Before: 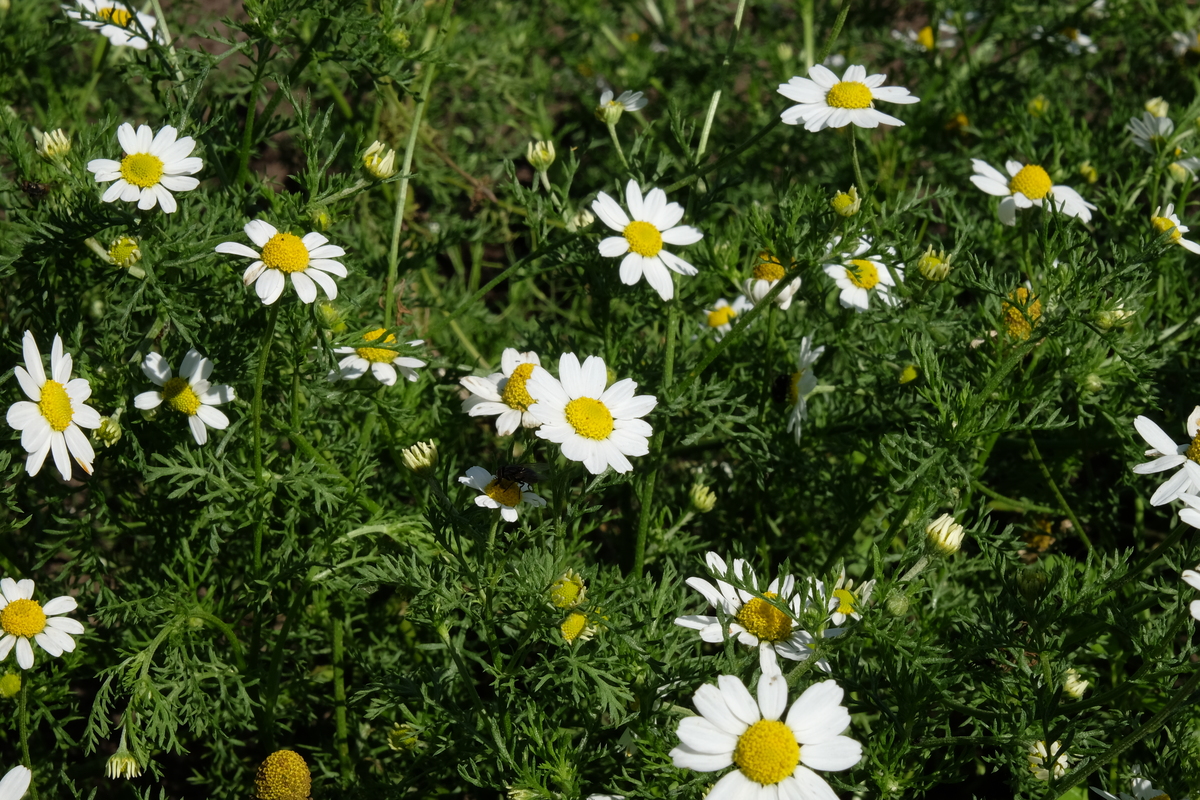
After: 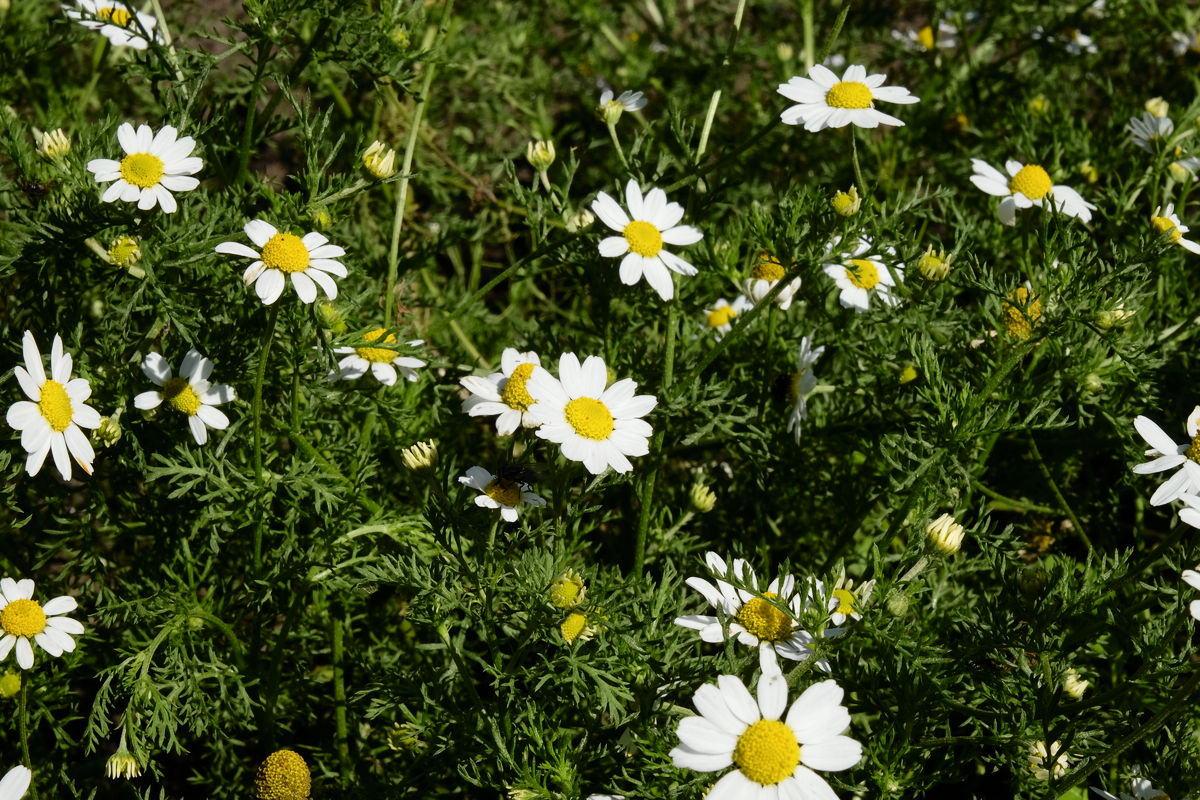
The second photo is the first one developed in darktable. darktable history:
tone curve: curves: ch0 [(0, 0) (0.037, 0.025) (0.131, 0.093) (0.275, 0.256) (0.476, 0.517) (0.607, 0.667) (0.691, 0.745) (0.789, 0.836) (0.911, 0.925) (0.997, 0.995)]; ch1 [(0, 0) (0.301, 0.3) (0.444, 0.45) (0.493, 0.495) (0.507, 0.503) (0.534, 0.533) (0.582, 0.58) (0.658, 0.693) (0.746, 0.77) (1, 1)]; ch2 [(0, 0) (0.246, 0.233) (0.36, 0.352) (0.415, 0.418) (0.476, 0.492) (0.502, 0.504) (0.525, 0.518) (0.539, 0.544) (0.586, 0.602) (0.634, 0.651) (0.706, 0.727) (0.853, 0.852) (1, 0.951)], color space Lab, independent channels, preserve colors none
